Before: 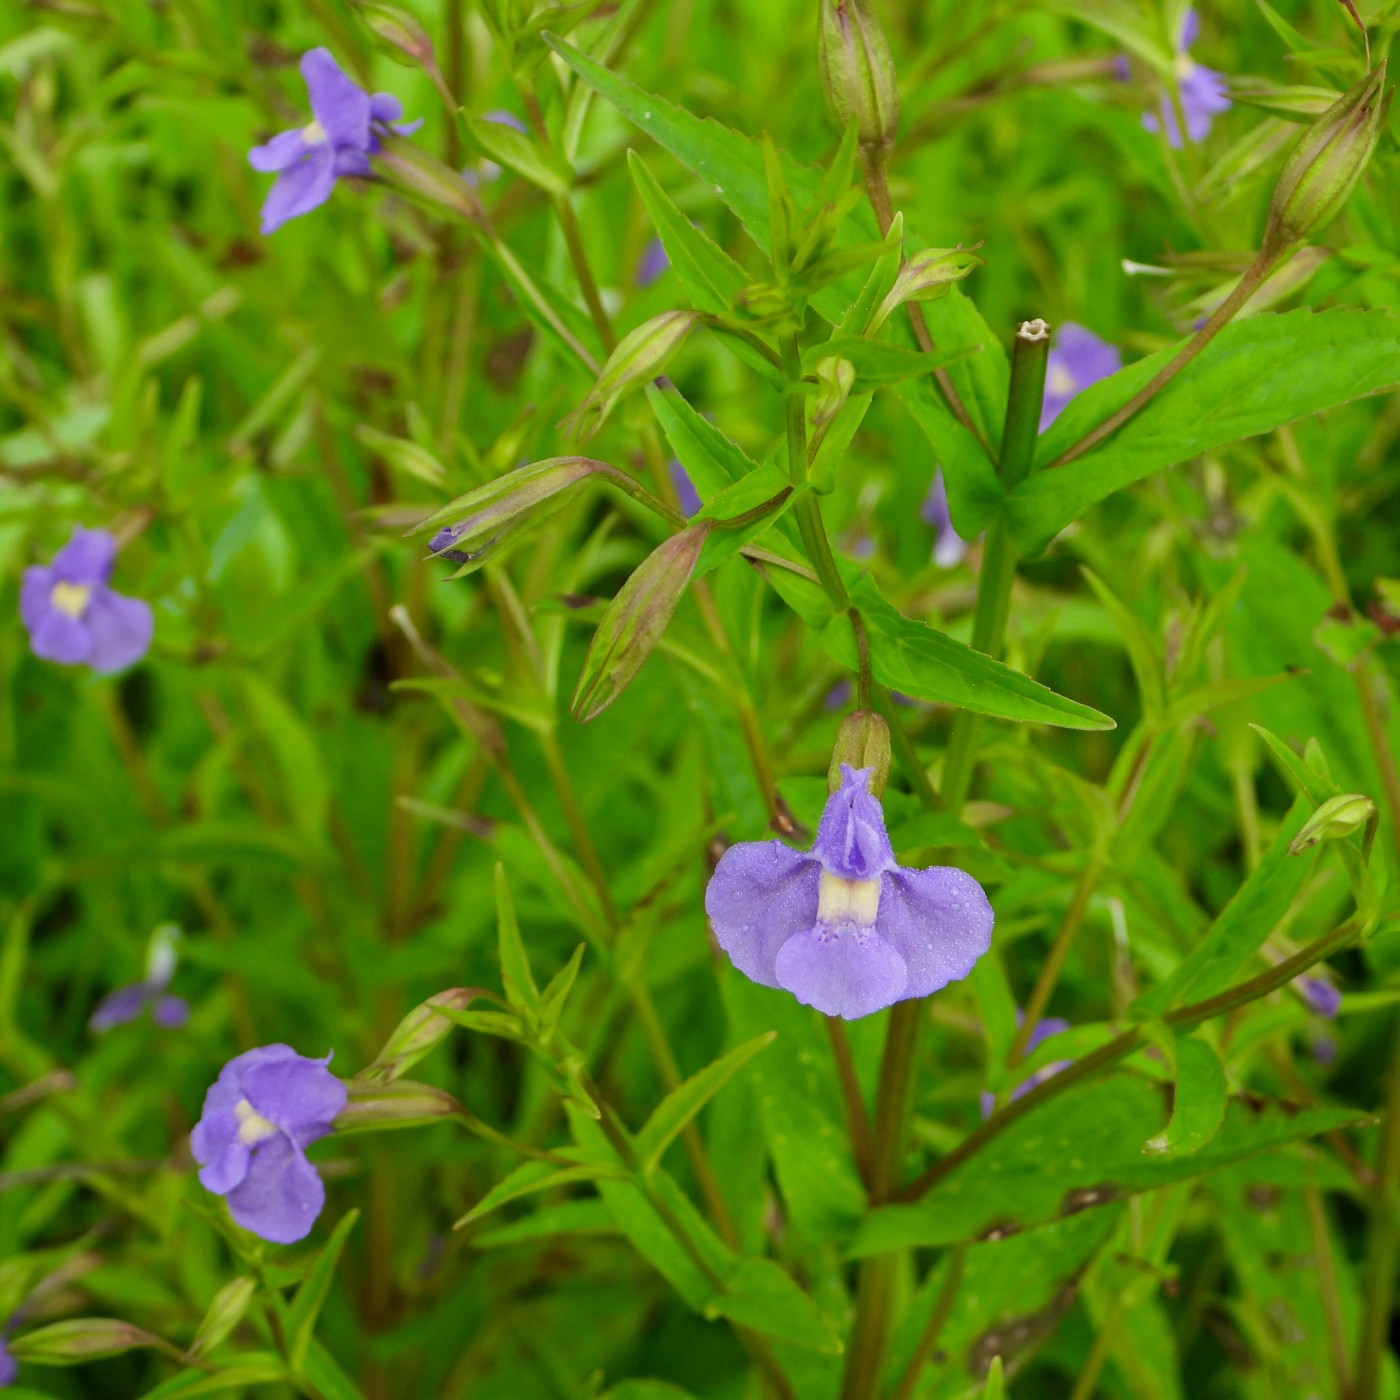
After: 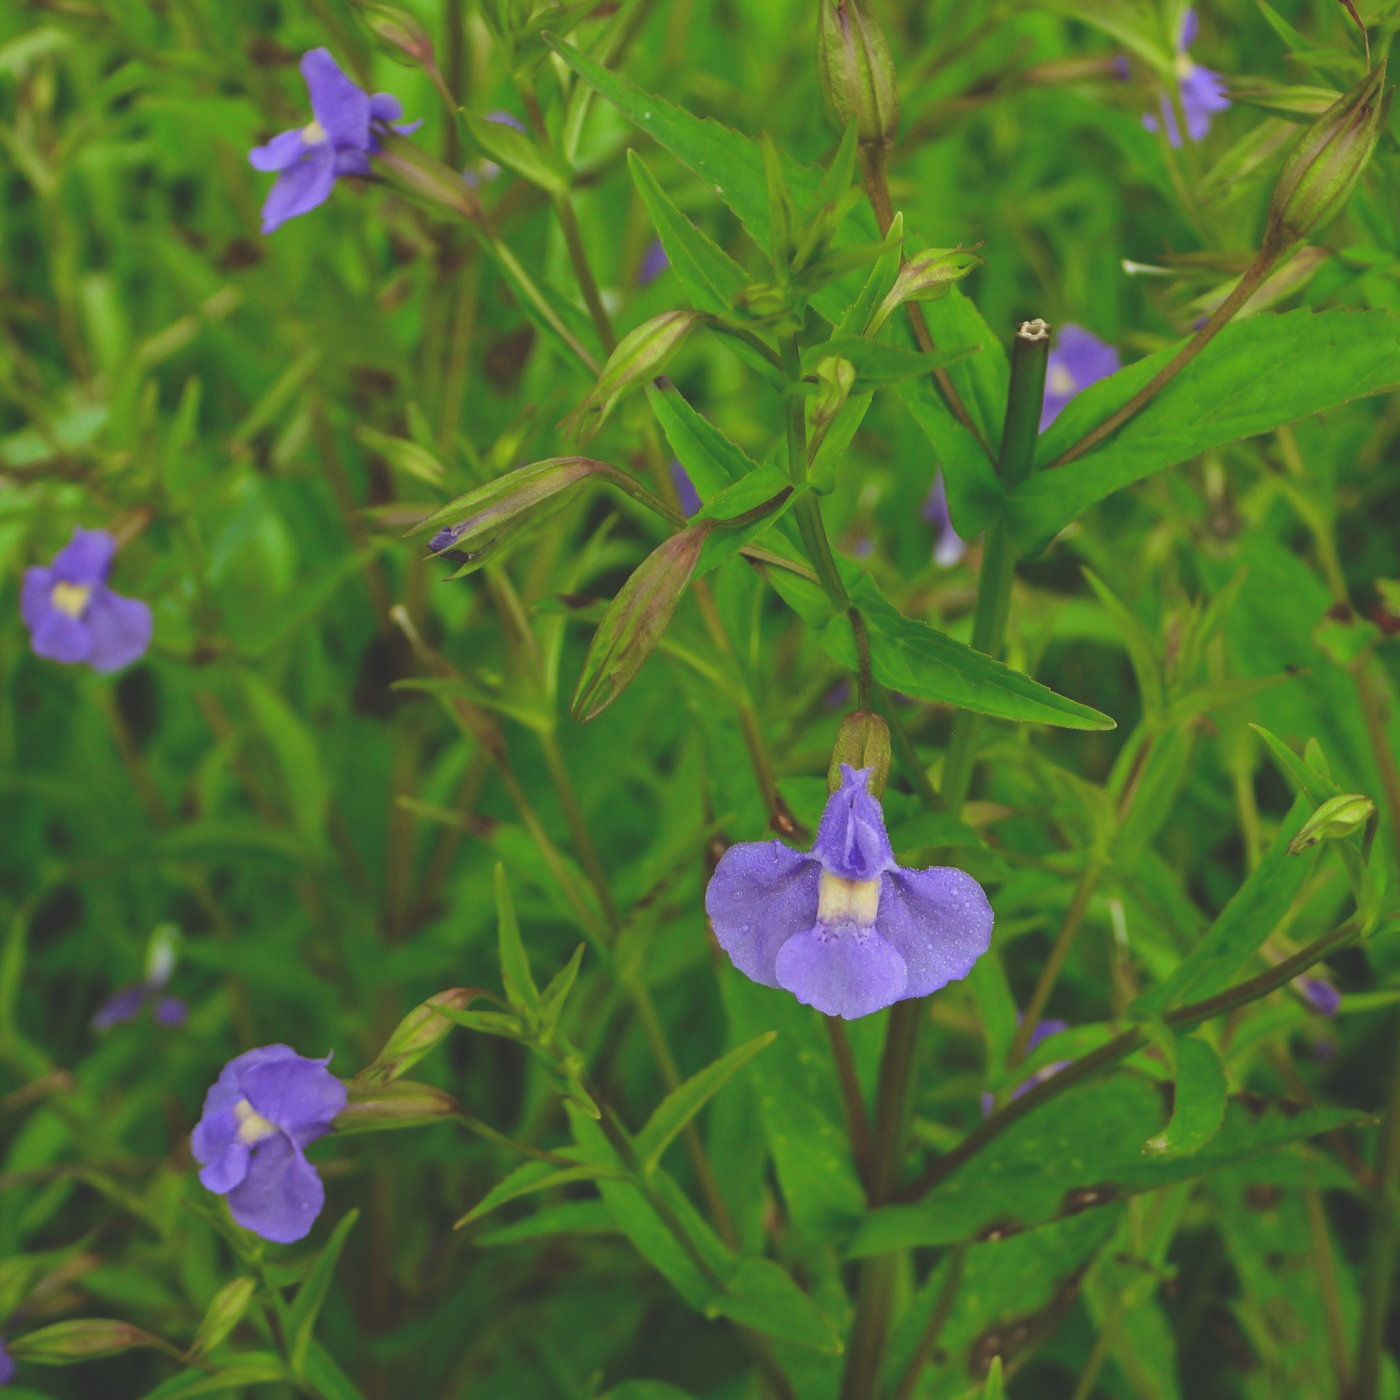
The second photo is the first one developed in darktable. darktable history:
exposure: black level correction 0.005, exposure 0.001 EV, compensate highlight preservation false
rgb curve: curves: ch0 [(0, 0.186) (0.314, 0.284) (0.775, 0.708) (1, 1)], compensate middle gray true, preserve colors none
